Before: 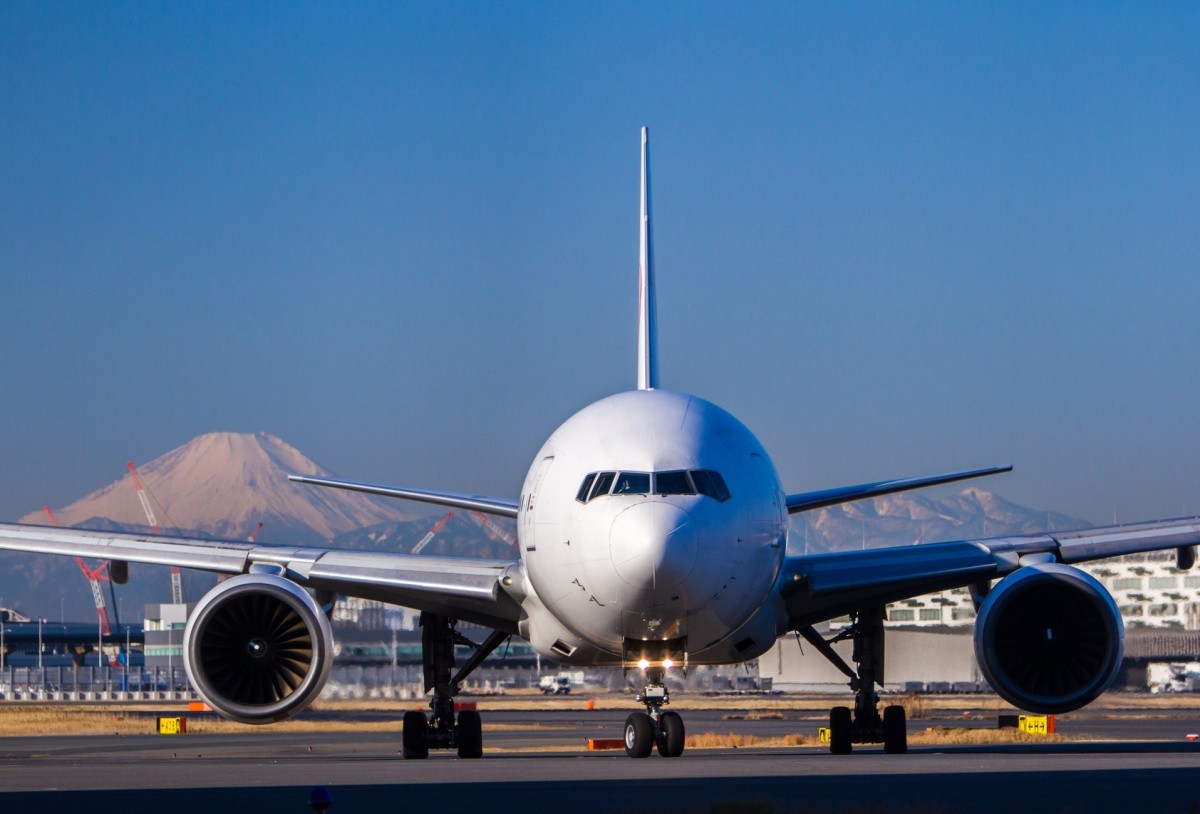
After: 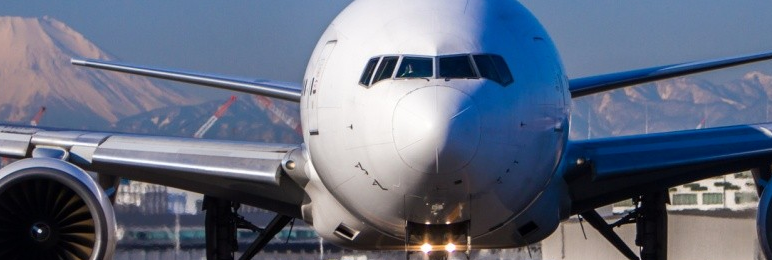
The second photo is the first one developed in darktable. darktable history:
crop: left 18.091%, top 51.13%, right 17.525%, bottom 16.85%
shadows and highlights: shadows -40.15, highlights 62.88, soften with gaussian
